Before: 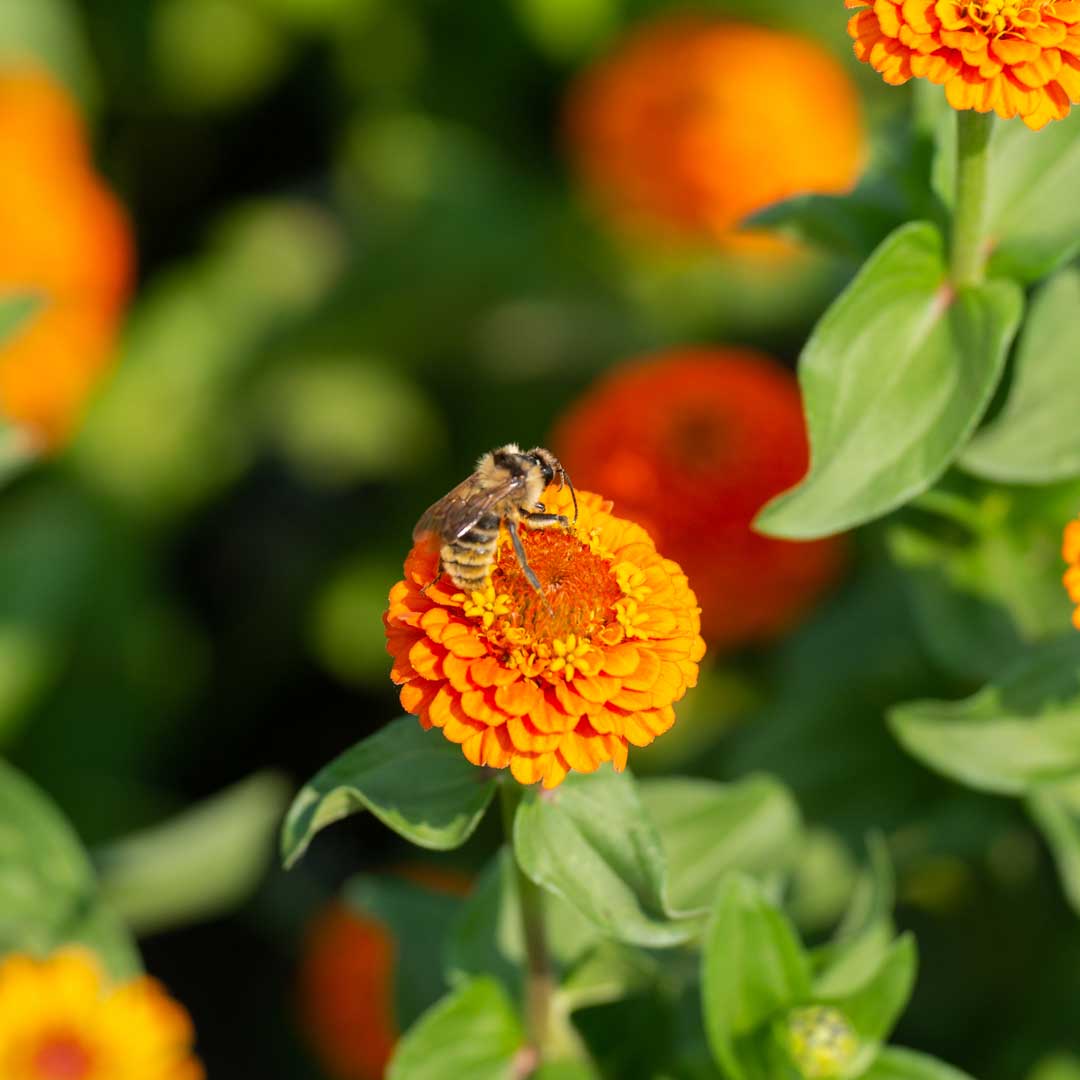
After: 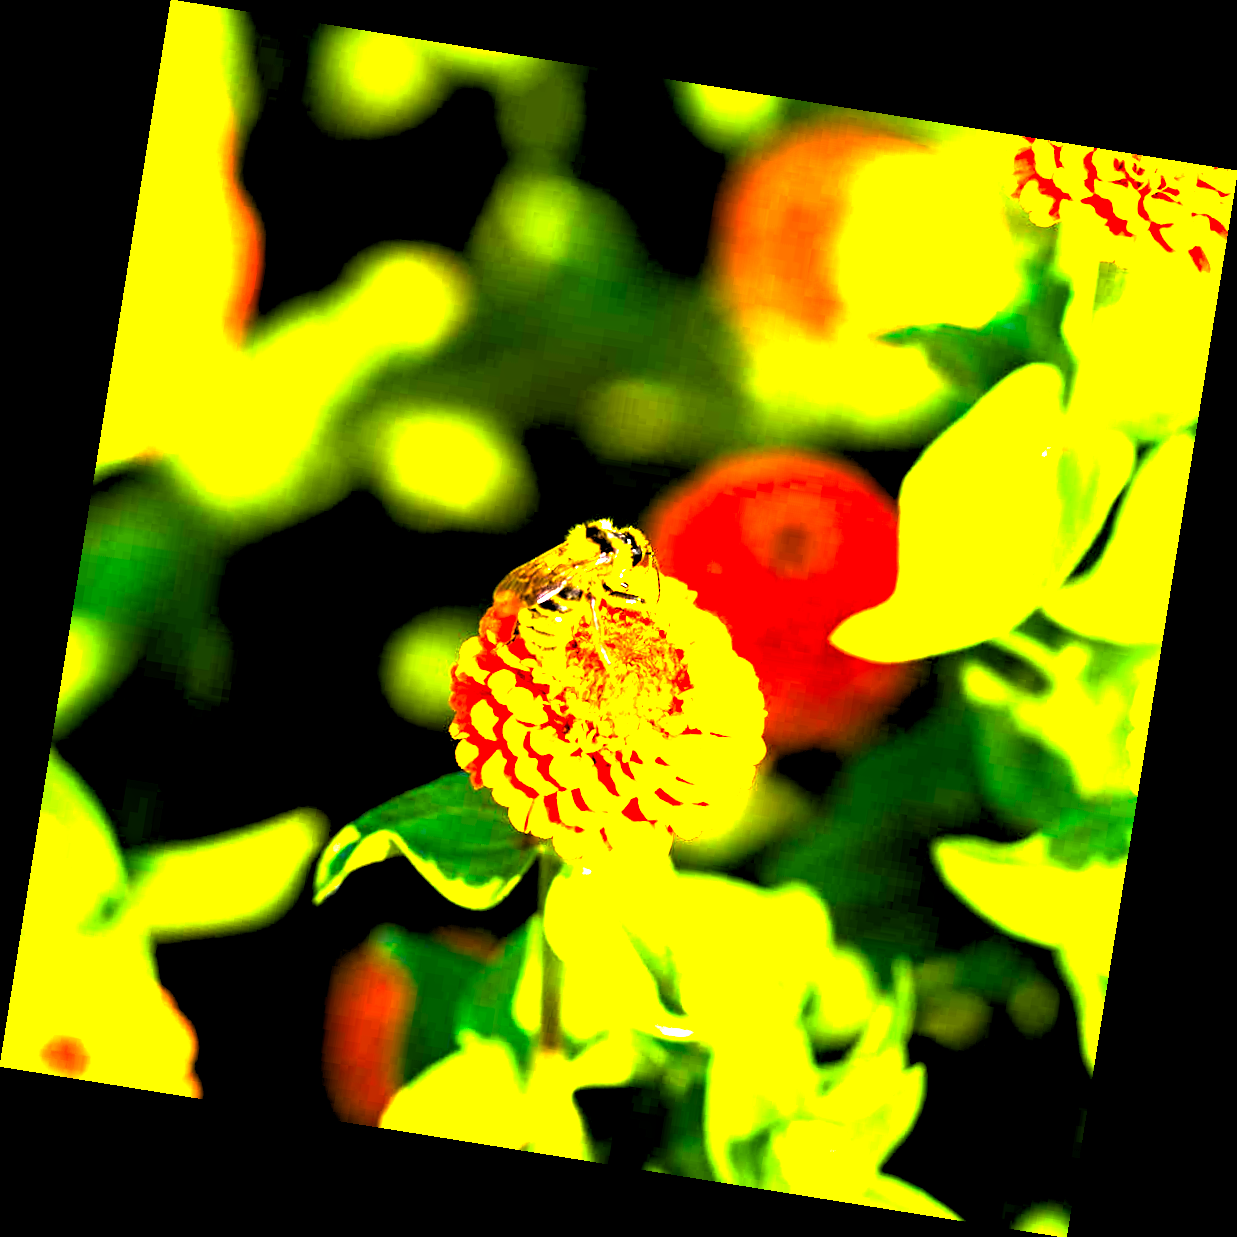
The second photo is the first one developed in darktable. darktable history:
rgb levels: levels [[0.034, 0.472, 0.904], [0, 0.5, 1], [0, 0.5, 1]]
exposure: black level correction 0, exposure 1.2 EV, compensate exposure bias true, compensate highlight preservation false
color balance rgb: linear chroma grading › shadows -30%, linear chroma grading › global chroma 35%, perceptual saturation grading › global saturation 75%, perceptual saturation grading › shadows -30%, perceptual brilliance grading › highlights 75%, perceptual brilliance grading › shadows -30%, global vibrance 35%
haze removal: compatibility mode true, adaptive false
rotate and perspective: rotation 9.12°, automatic cropping off
